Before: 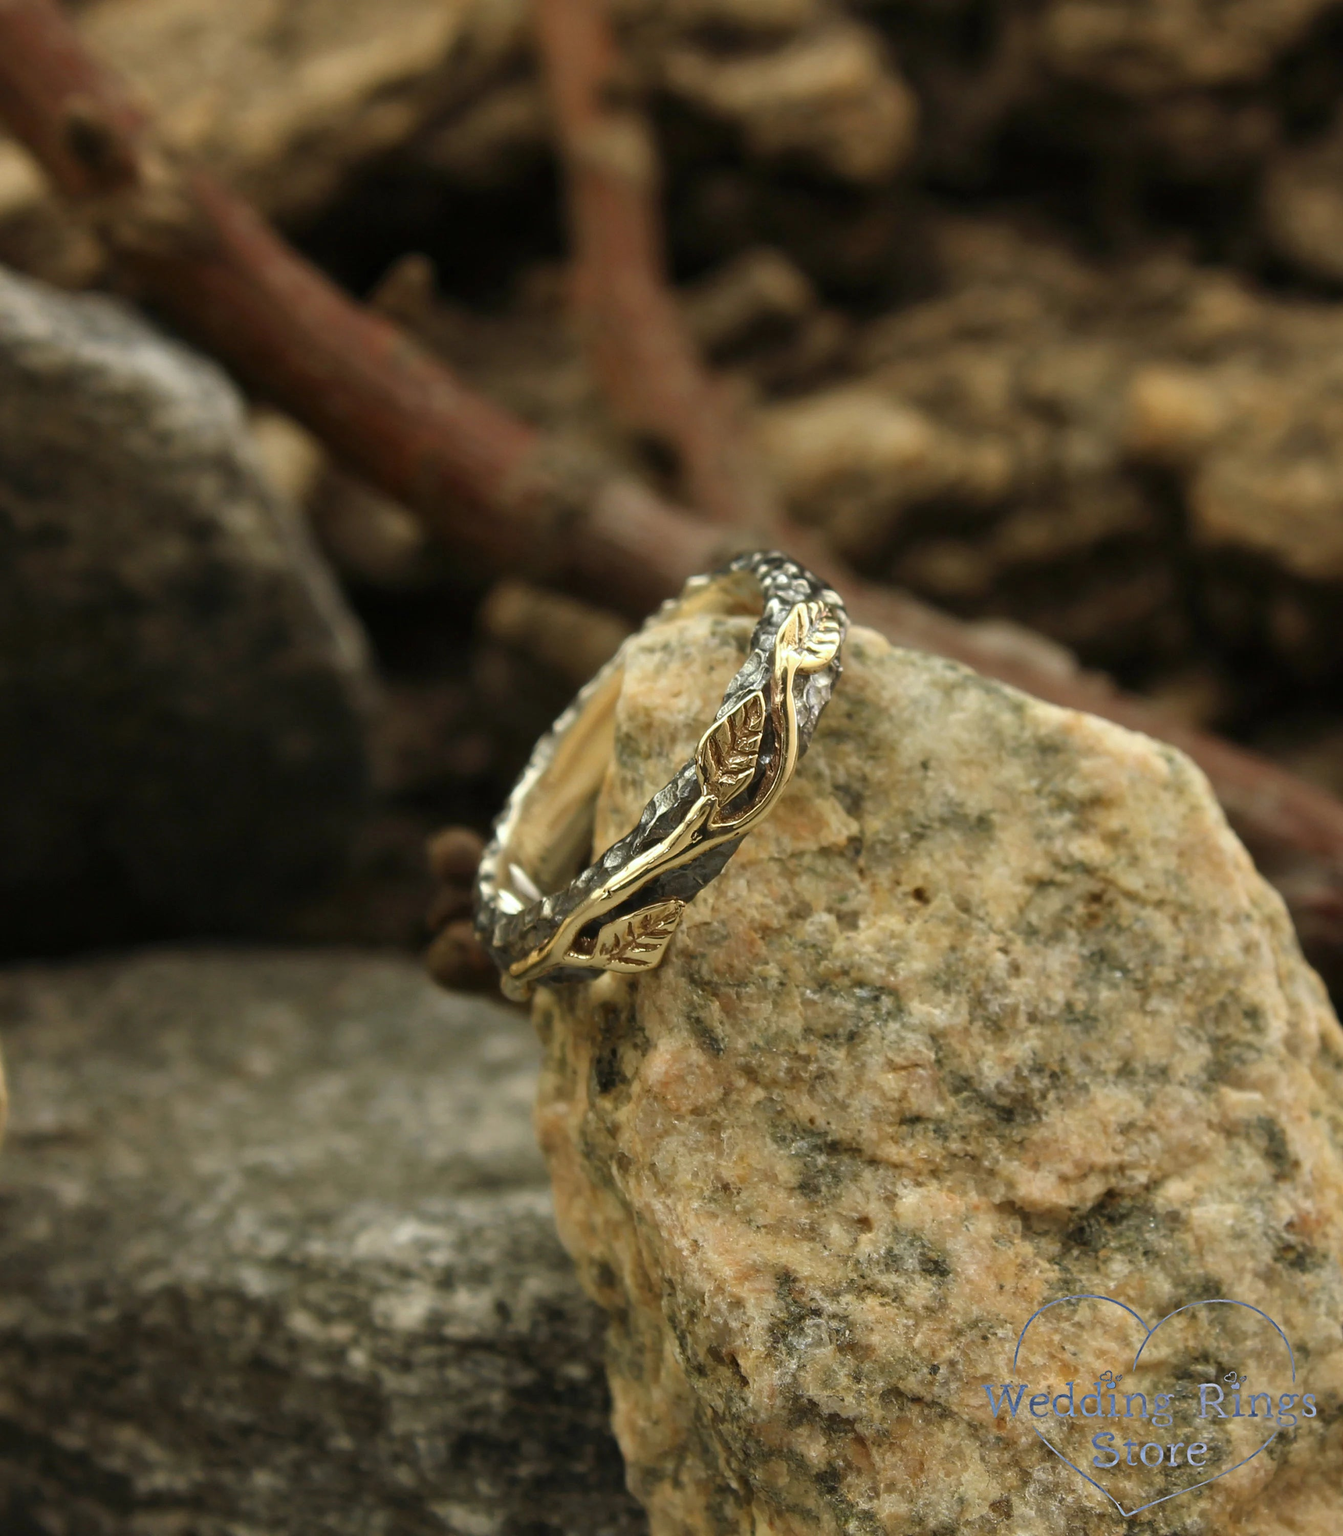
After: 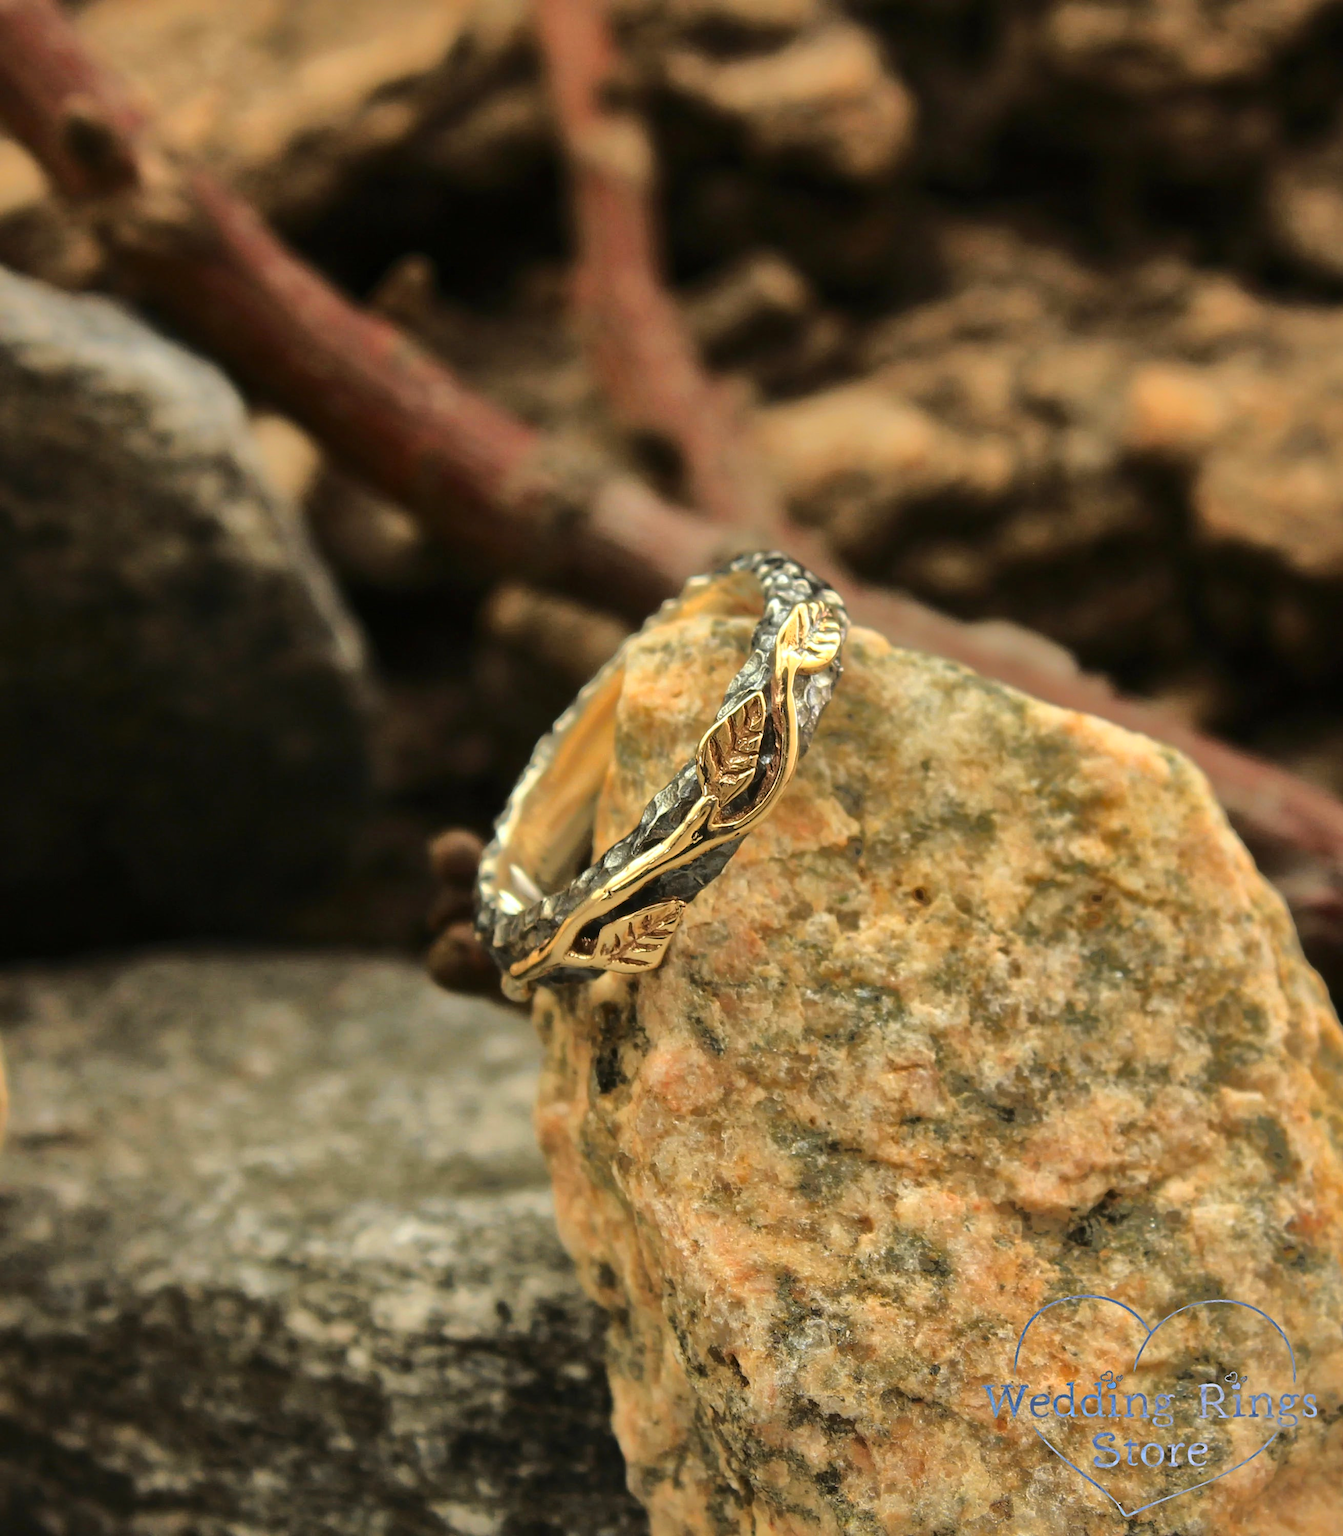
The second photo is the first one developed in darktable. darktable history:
shadows and highlights: shadows -19.91, highlights -73.15
color zones: curves: ch1 [(0.309, 0.524) (0.41, 0.329) (0.508, 0.509)]; ch2 [(0.25, 0.457) (0.75, 0.5)]
base curve: curves: ch0 [(0, 0) (0.028, 0.03) (0.121, 0.232) (0.46, 0.748) (0.859, 0.968) (1, 1)]
